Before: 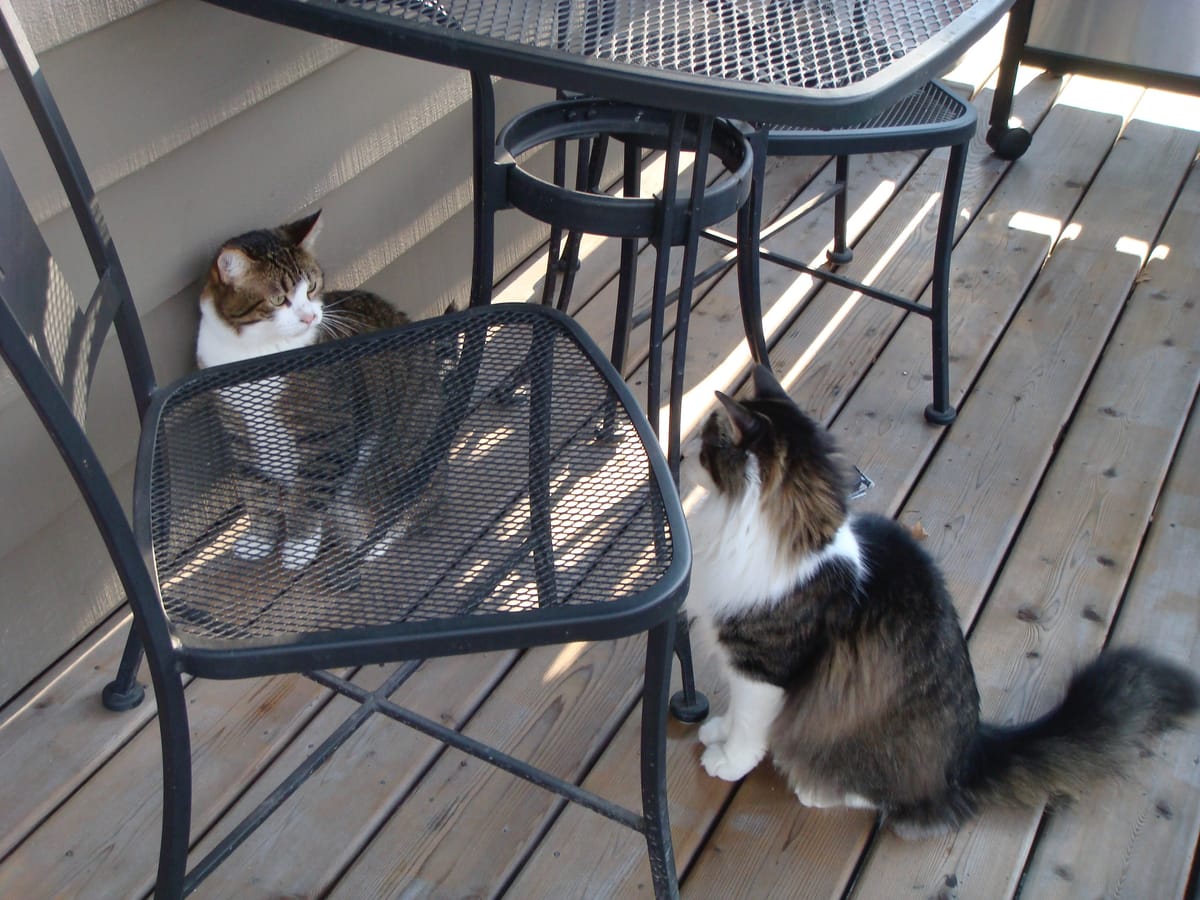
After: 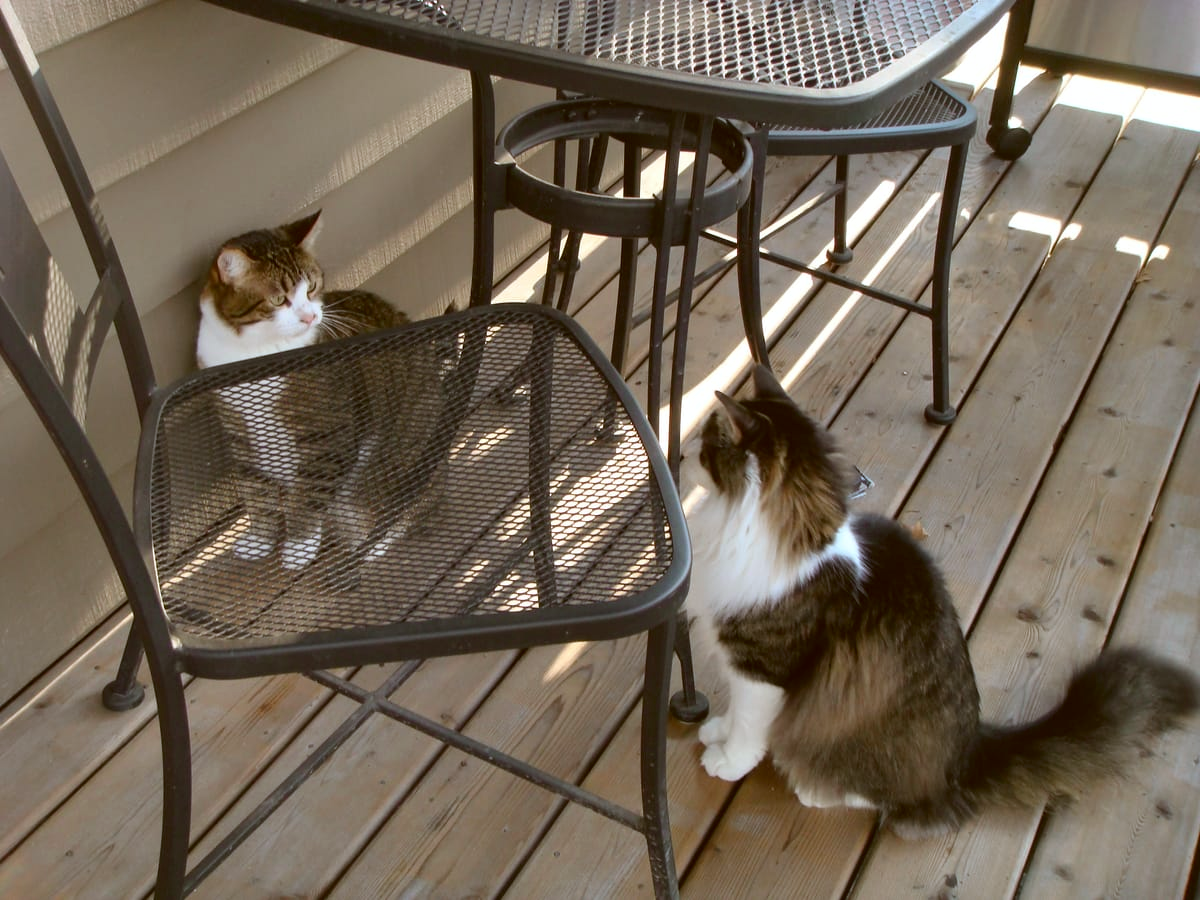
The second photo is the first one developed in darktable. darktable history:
color zones: curves: ch1 [(0.25, 0.5) (0.747, 0.71)]
color correction: highlights a* -0.482, highlights b* 0.161, shadows a* 4.66, shadows b* 20.72
